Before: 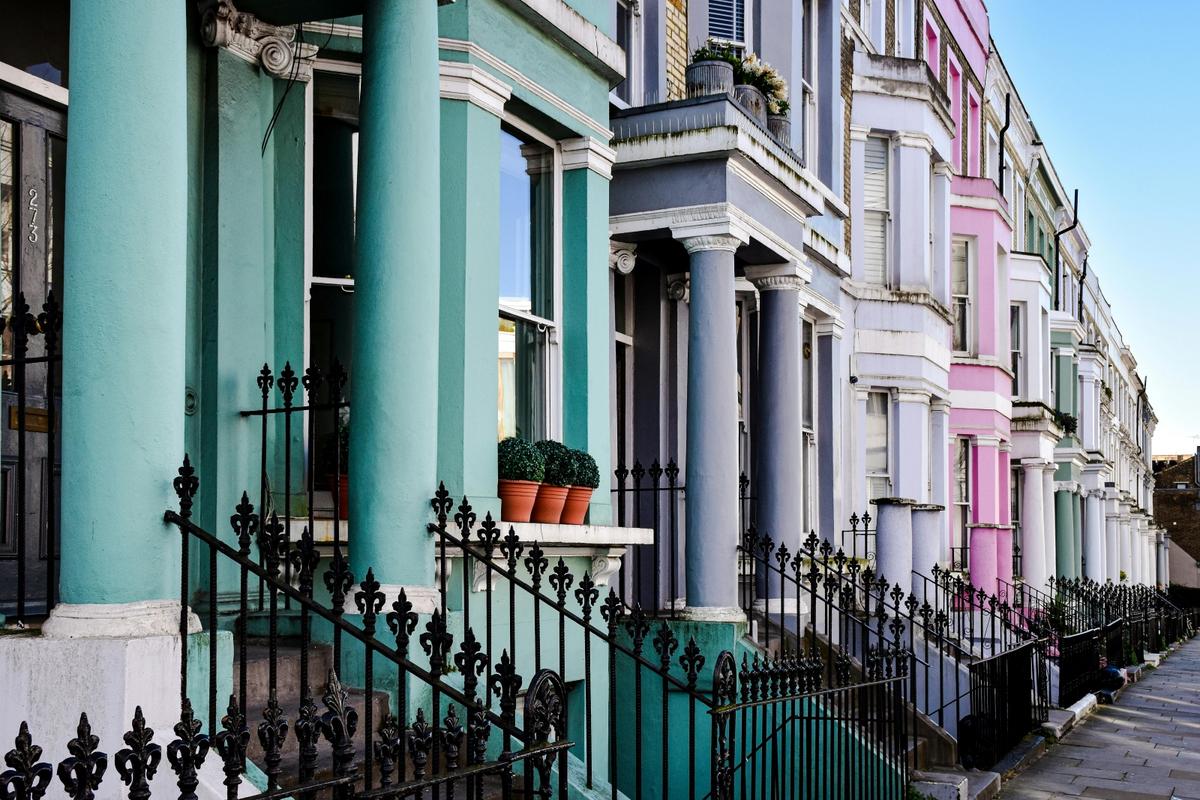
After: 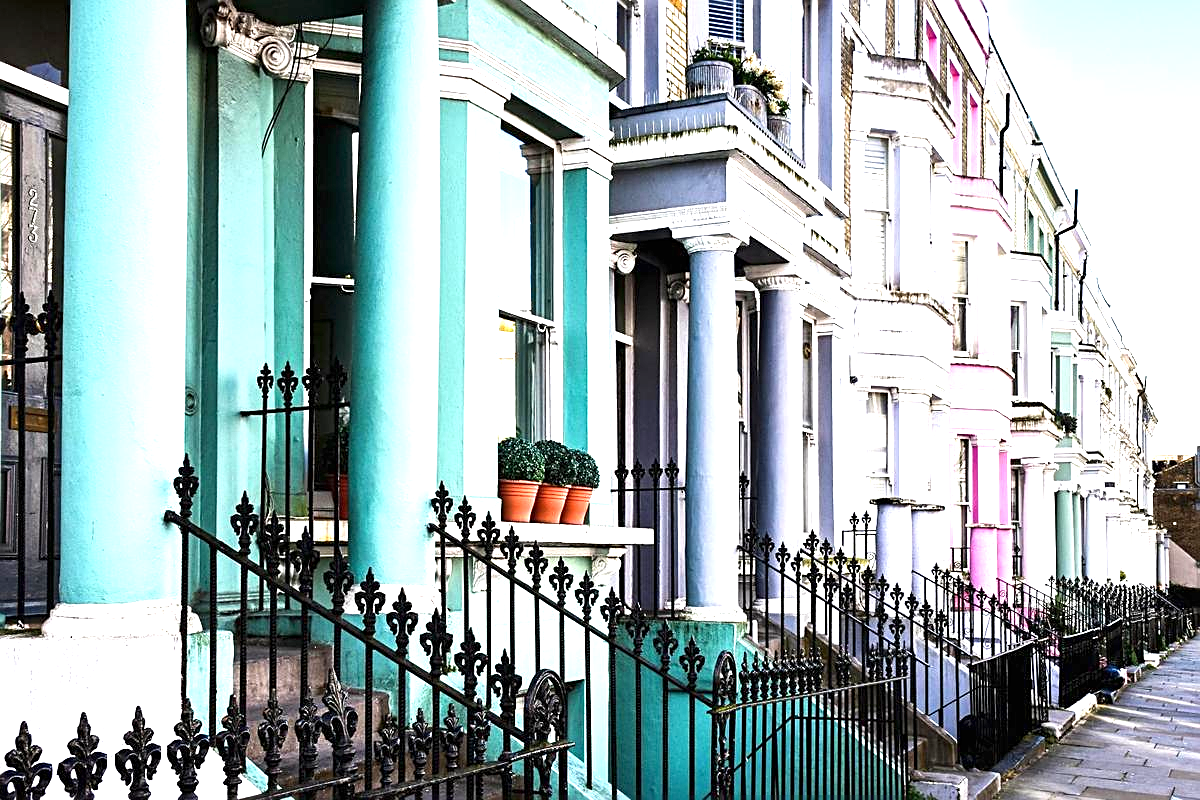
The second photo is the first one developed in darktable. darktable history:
shadows and highlights: shadows 12, white point adjustment 1.2, highlights -0.36, soften with gaussian
exposure: black level correction 0, exposure 1.5 EV, compensate exposure bias true, compensate highlight preservation false
sharpen: on, module defaults
